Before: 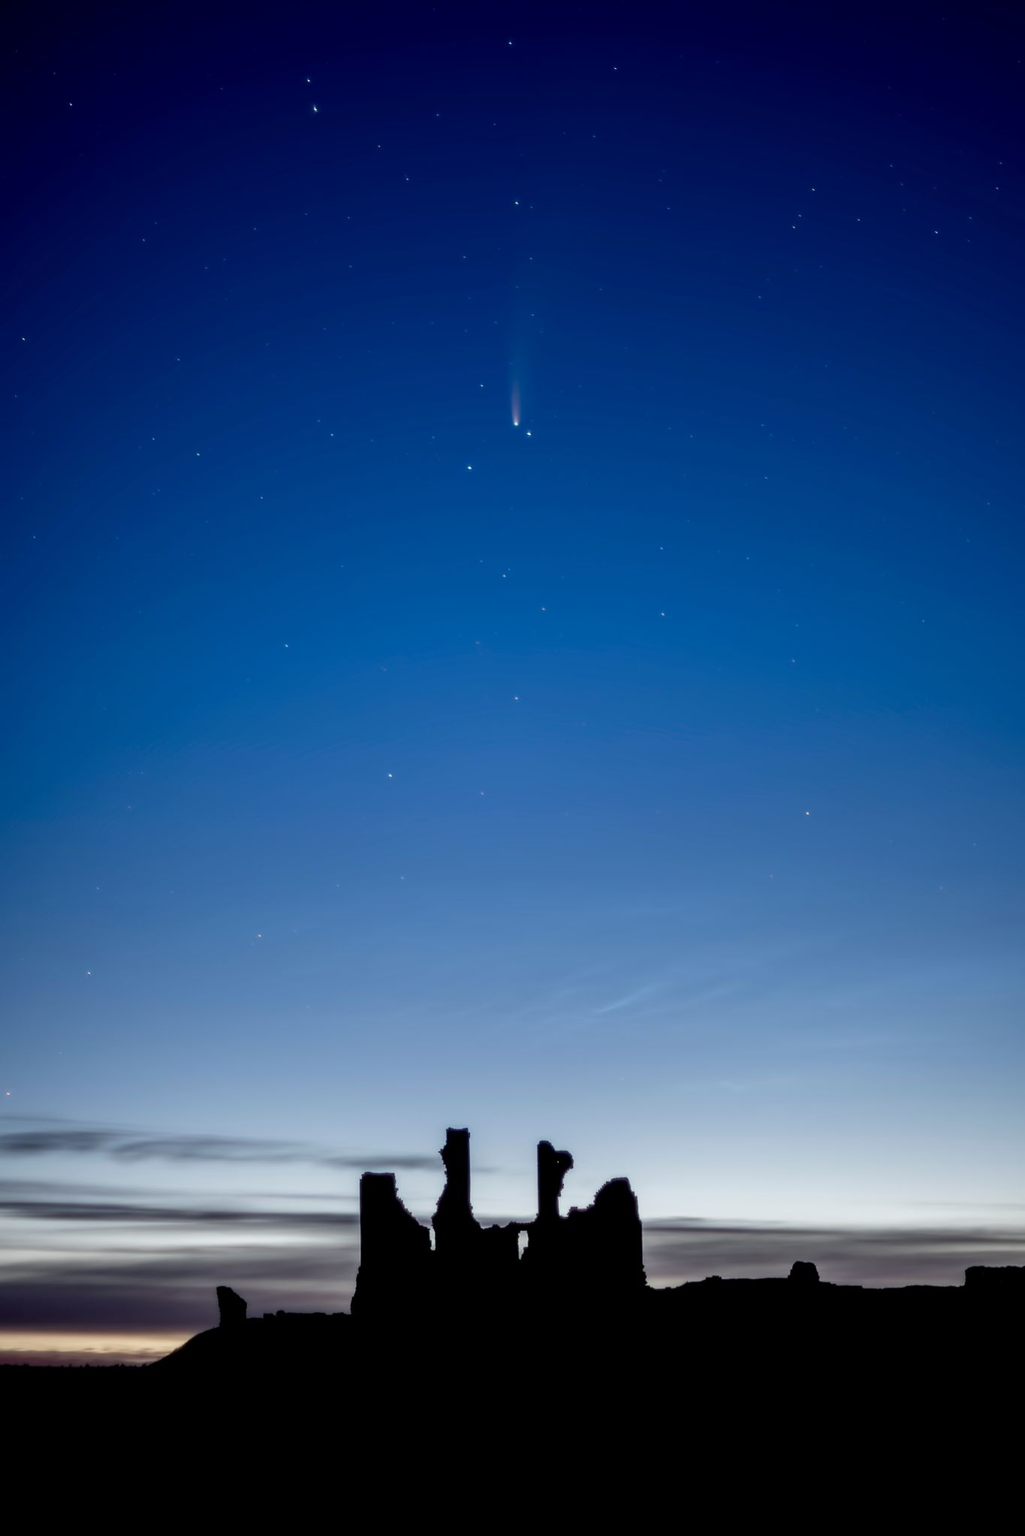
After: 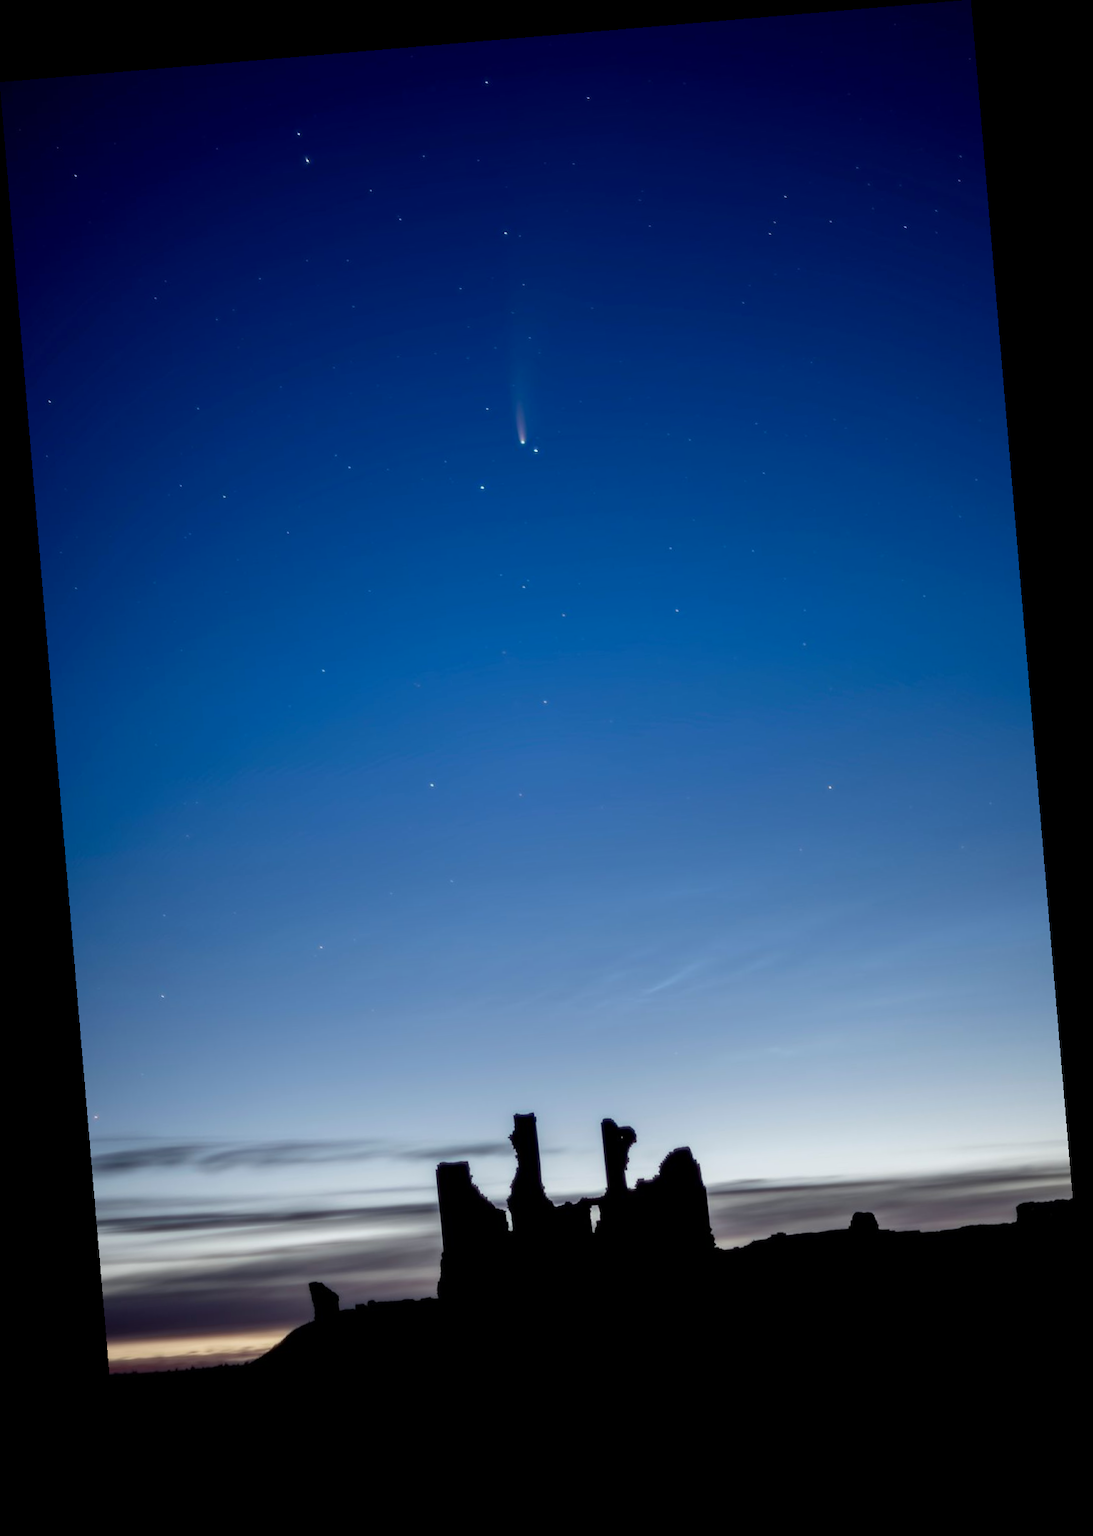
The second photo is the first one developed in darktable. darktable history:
rotate and perspective: rotation -4.86°, automatic cropping off
color zones: curves: ch1 [(0, 0.513) (0.143, 0.524) (0.286, 0.511) (0.429, 0.506) (0.571, 0.503) (0.714, 0.503) (0.857, 0.508) (1, 0.513)]
